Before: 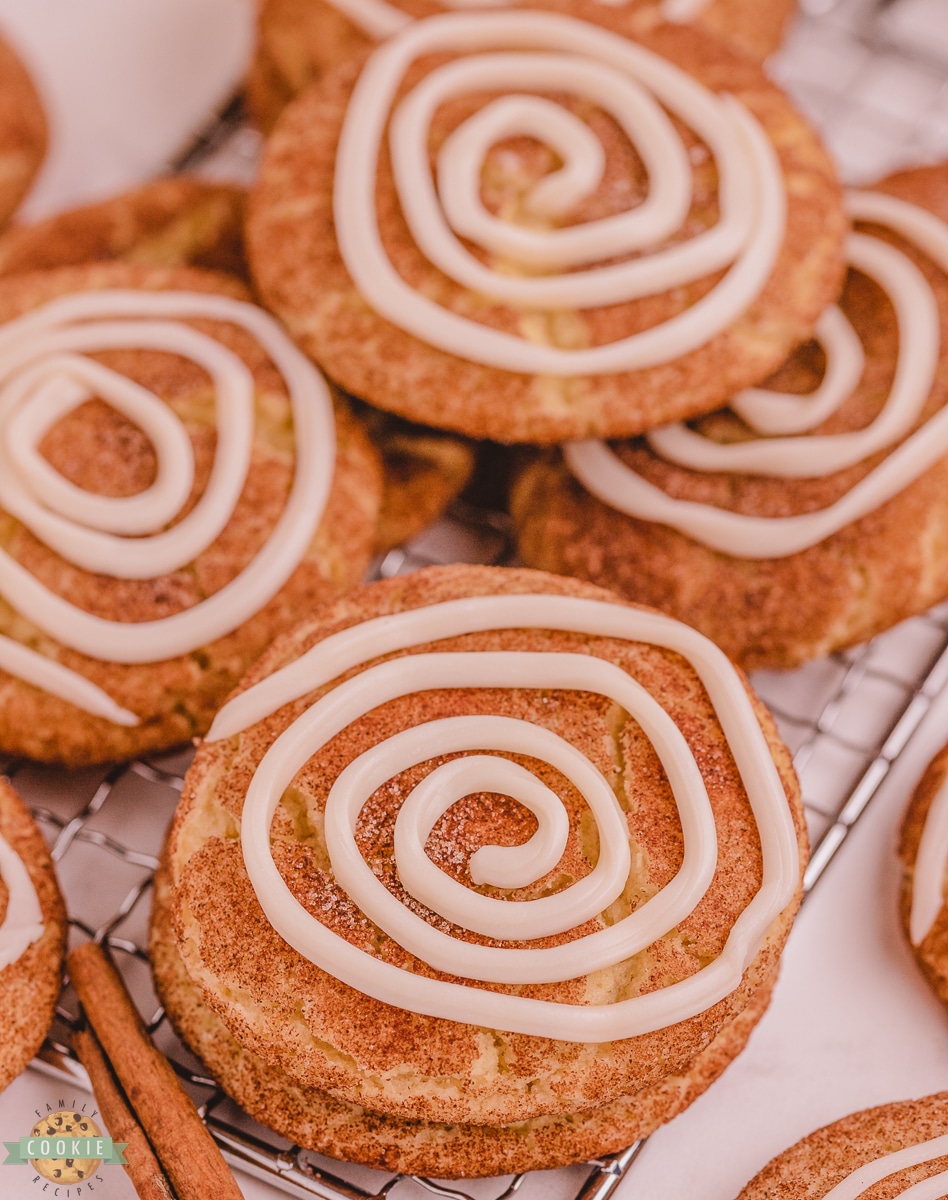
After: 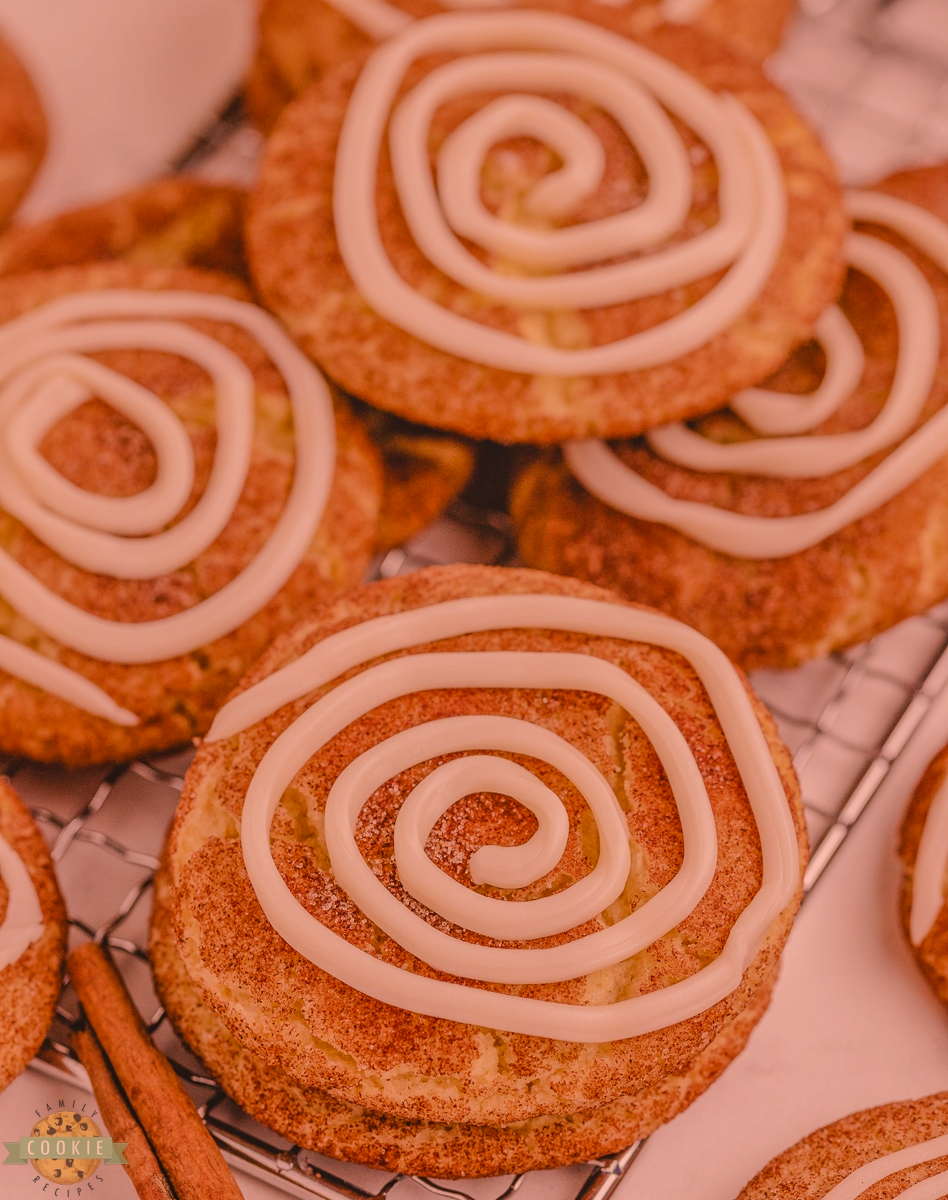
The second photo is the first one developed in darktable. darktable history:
color correction: highlights a* 21.88, highlights b* 22.25
tone equalizer: -8 EV 0.25 EV, -7 EV 0.417 EV, -6 EV 0.417 EV, -5 EV 0.25 EV, -3 EV -0.25 EV, -2 EV -0.417 EV, -1 EV -0.417 EV, +0 EV -0.25 EV, edges refinement/feathering 500, mask exposure compensation -1.57 EV, preserve details guided filter
